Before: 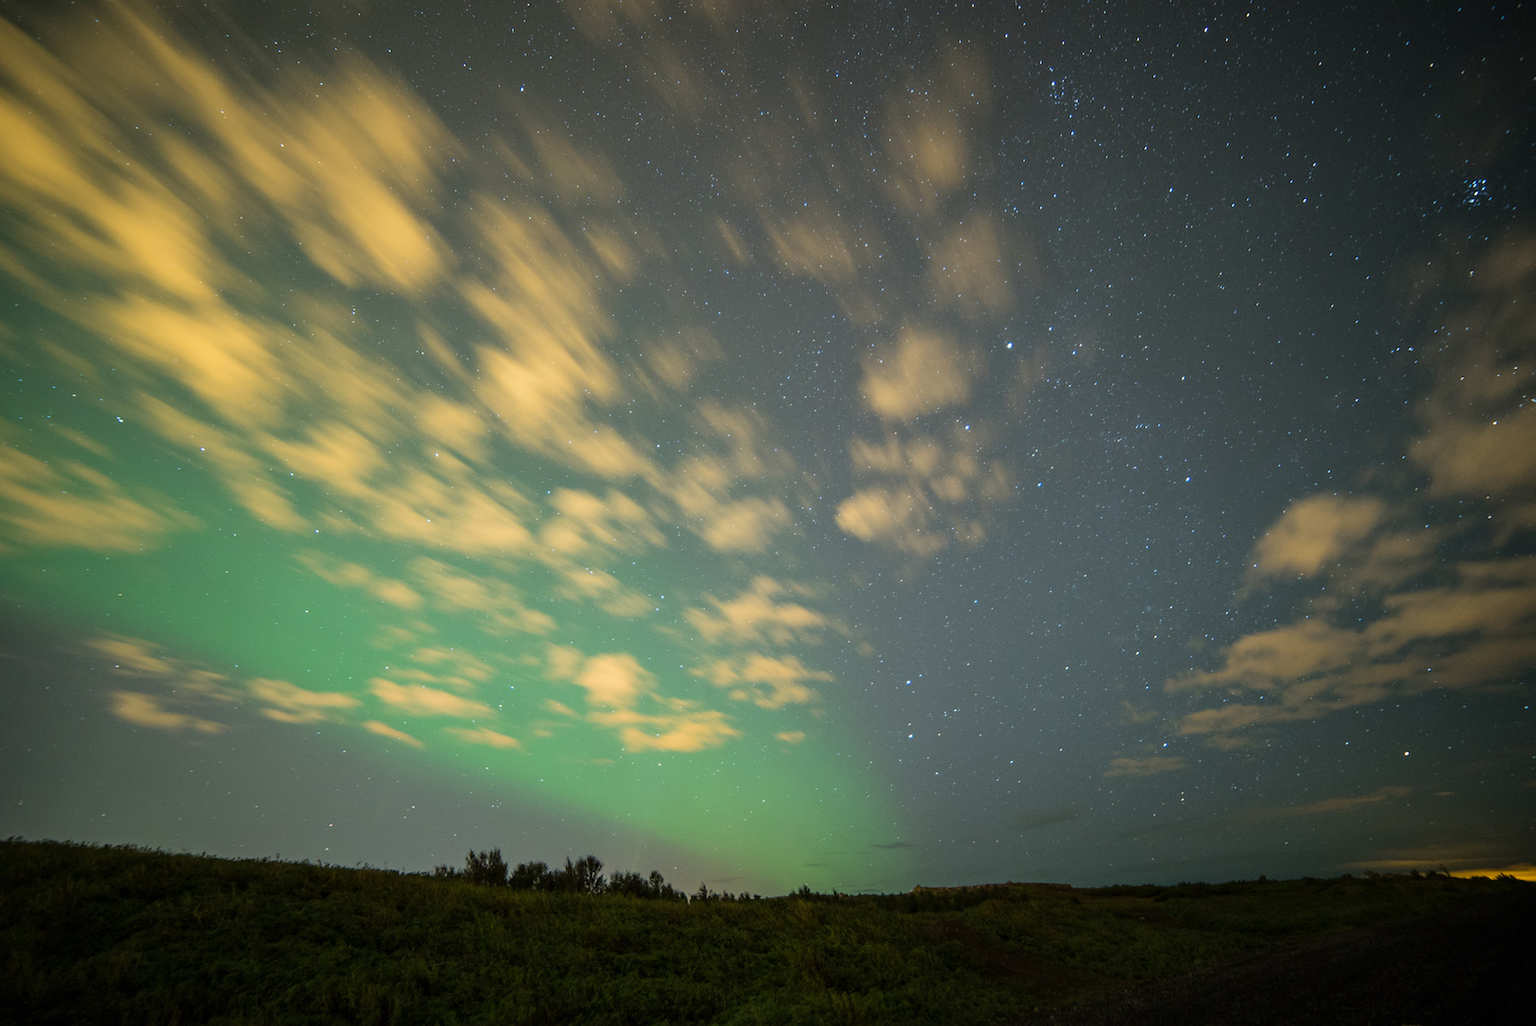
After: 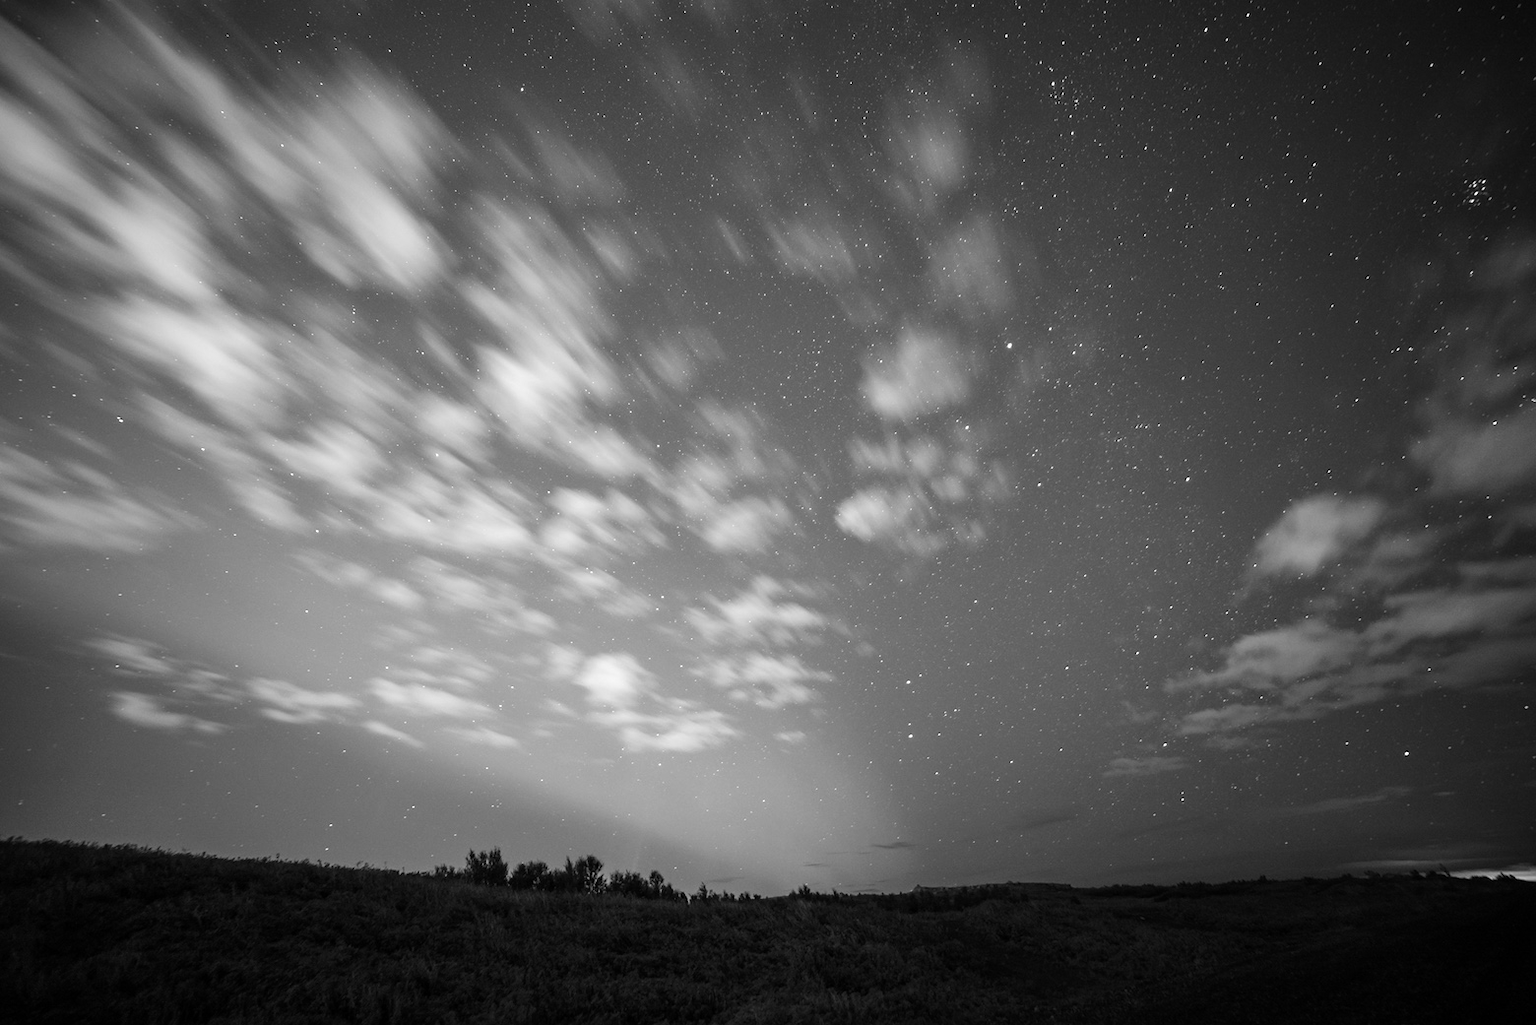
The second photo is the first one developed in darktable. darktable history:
tone equalizer: -8 EV -0.417 EV, -7 EV -0.389 EV, -6 EV -0.333 EV, -5 EV -0.222 EV, -3 EV 0.222 EV, -2 EV 0.333 EV, -1 EV 0.389 EV, +0 EV 0.417 EV, edges refinement/feathering 500, mask exposure compensation -1.25 EV, preserve details no
monochrome: on, module defaults
